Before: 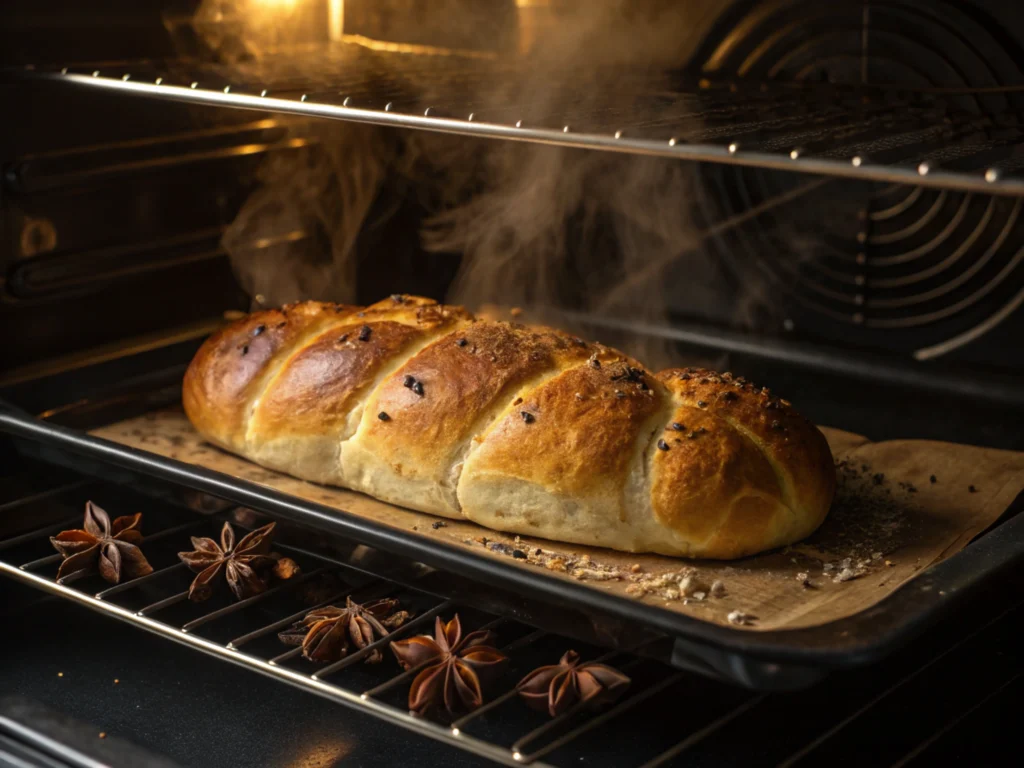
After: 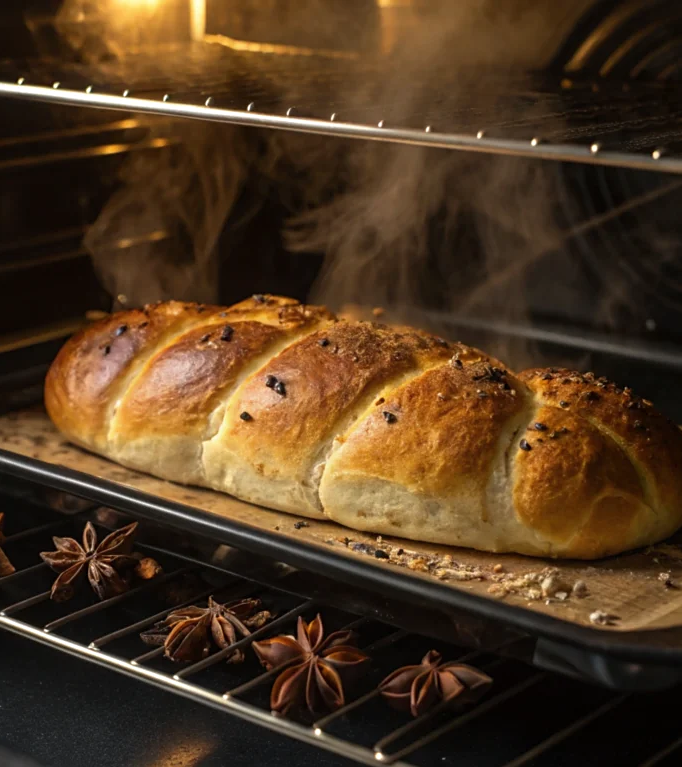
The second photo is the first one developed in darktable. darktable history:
crop and rotate: left 13.537%, right 19.796%
sharpen: amount 0.2
